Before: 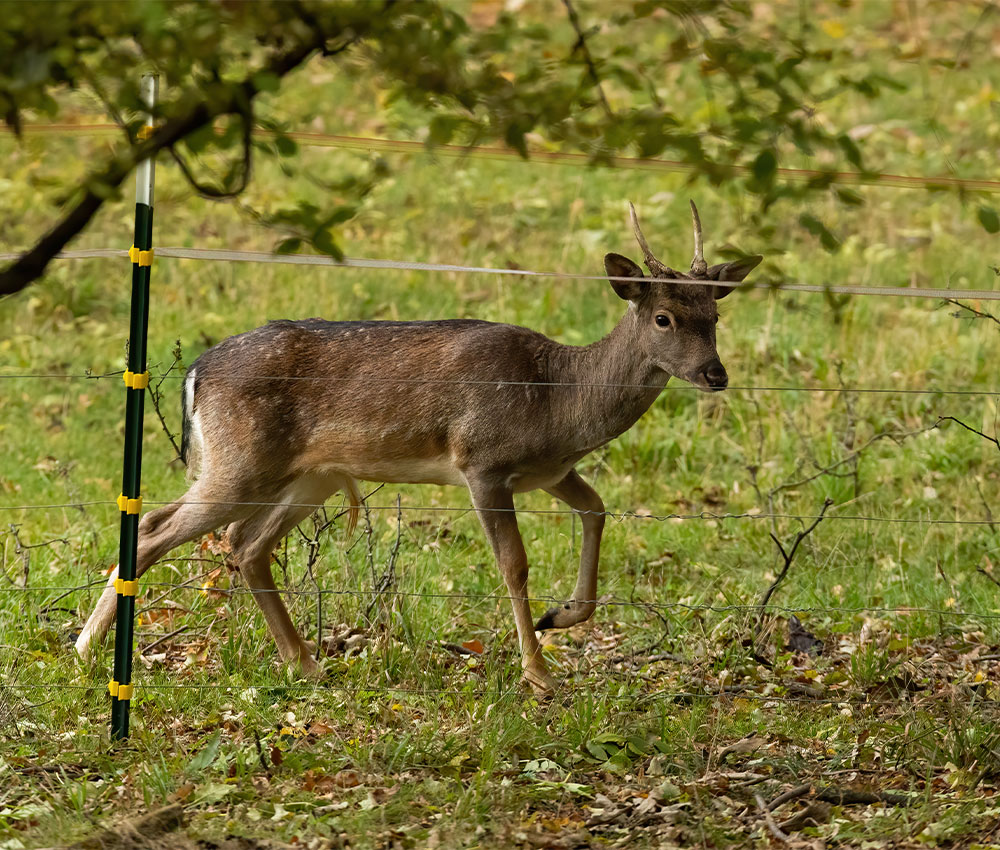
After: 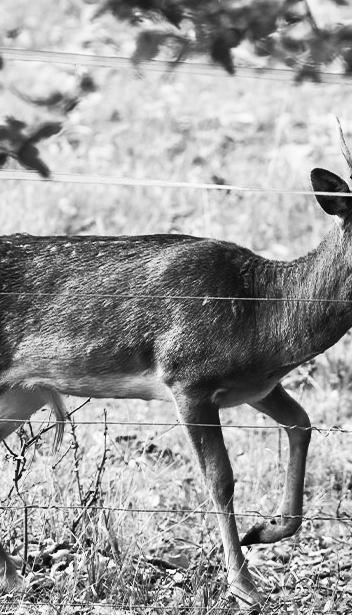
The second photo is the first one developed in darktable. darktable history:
tone curve: curves: ch0 [(0, 0) (0.003, 0.002) (0.011, 0.009) (0.025, 0.019) (0.044, 0.031) (0.069, 0.044) (0.1, 0.061) (0.136, 0.087) (0.177, 0.127) (0.224, 0.172) (0.277, 0.226) (0.335, 0.295) (0.399, 0.367) (0.468, 0.445) (0.543, 0.536) (0.623, 0.626) (0.709, 0.717) (0.801, 0.806) (0.898, 0.889) (1, 1)], preserve colors none
contrast brightness saturation: contrast 0.53, brightness 0.47, saturation -1
crop and rotate: left 29.476%, top 10.214%, right 35.32%, bottom 17.333%
